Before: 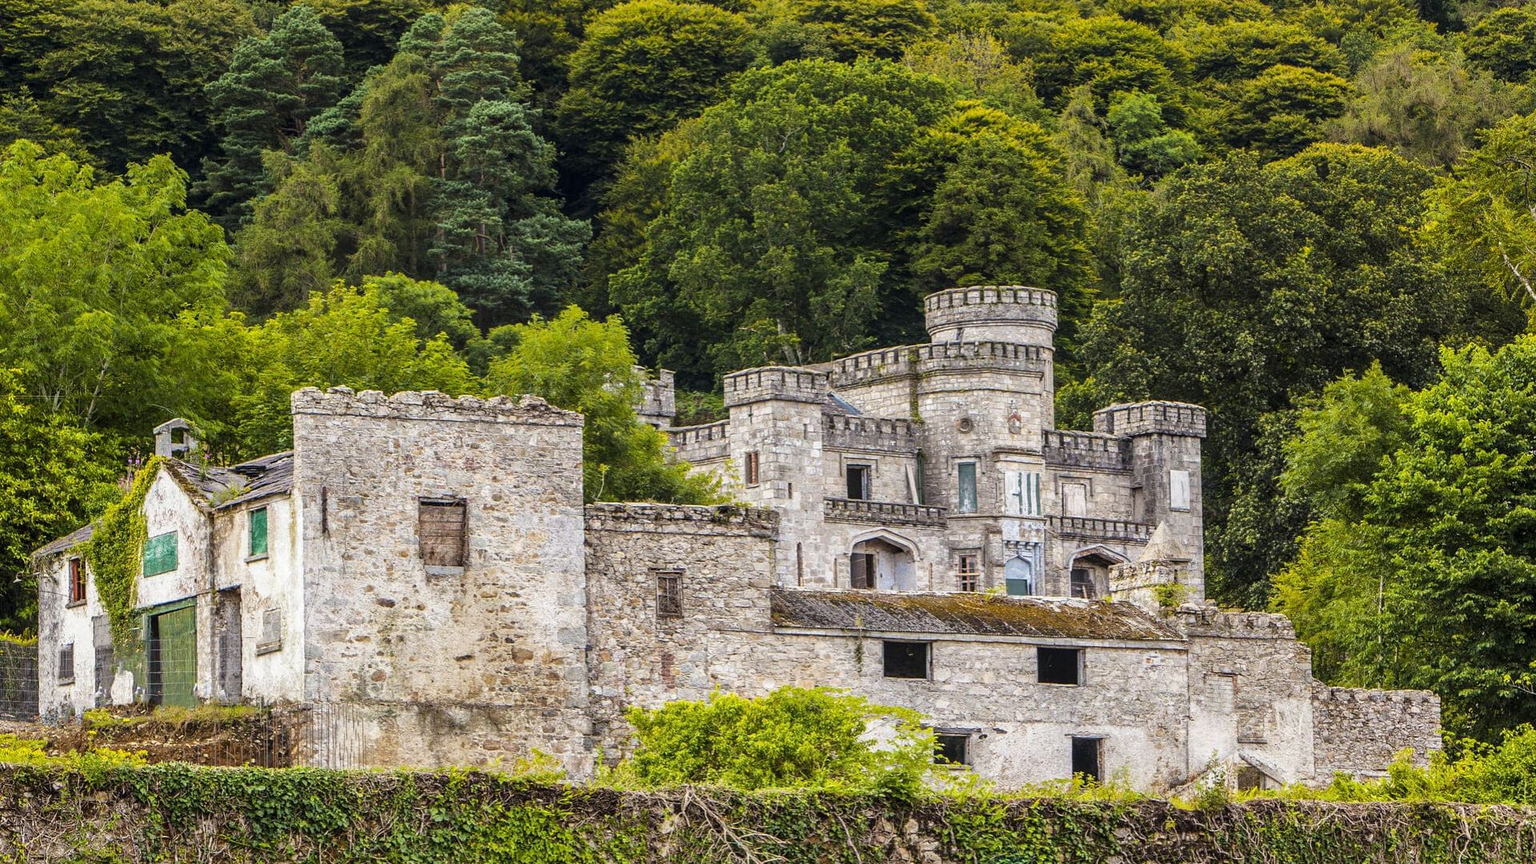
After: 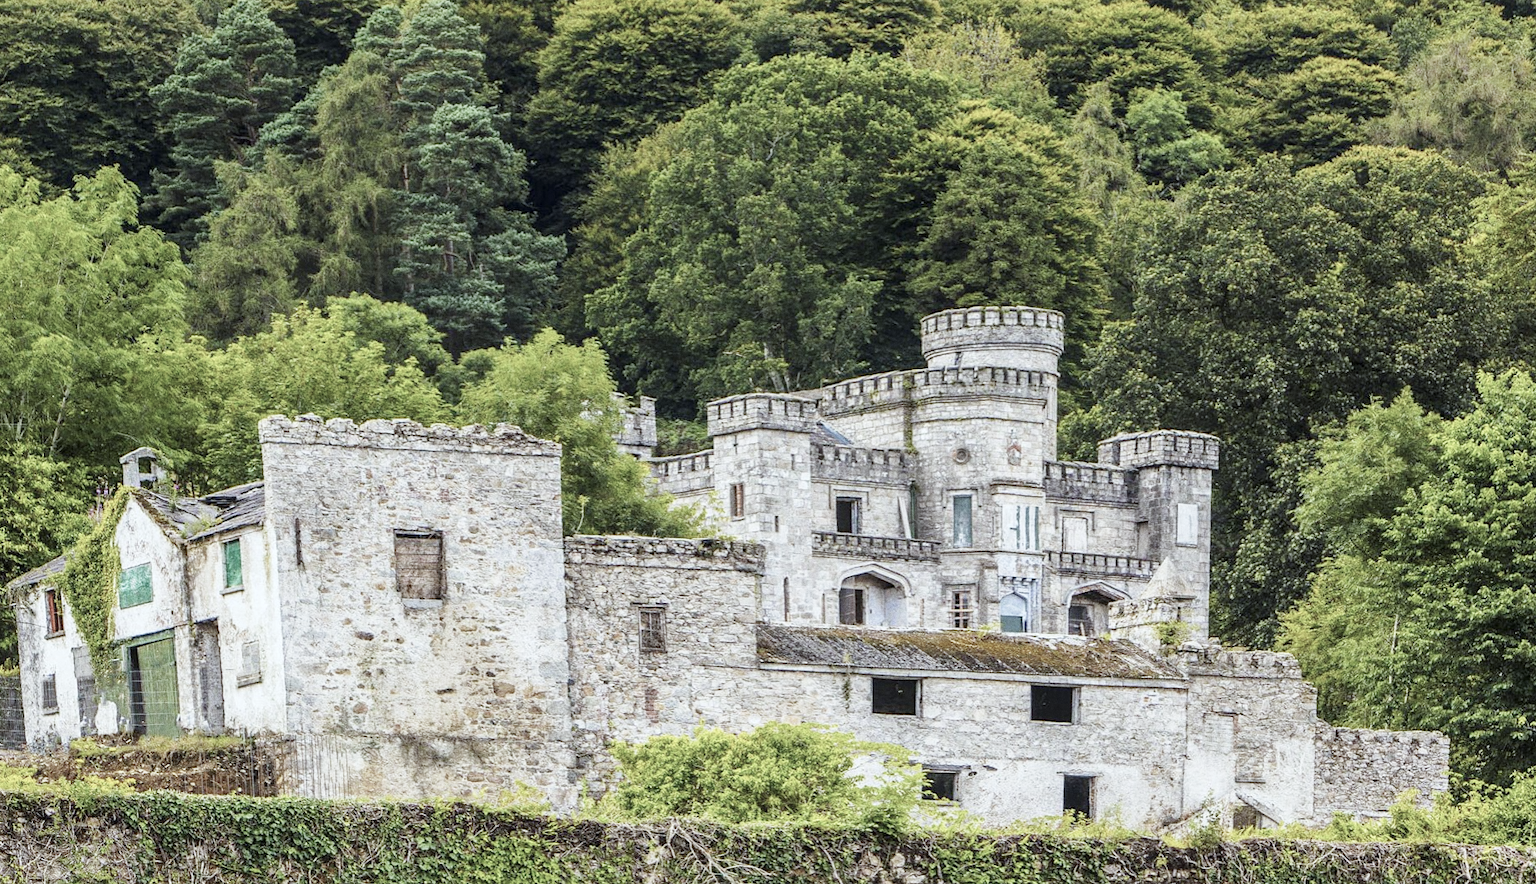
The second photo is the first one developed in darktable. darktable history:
grain: coarseness 0.09 ISO
rotate and perspective: rotation 0.074°, lens shift (vertical) 0.096, lens shift (horizontal) -0.041, crop left 0.043, crop right 0.952, crop top 0.024, crop bottom 0.979
white balance: red 0.925, blue 1.046
color balance: input saturation 100.43%, contrast fulcrum 14.22%, output saturation 70.41%
base curve: curves: ch0 [(0, 0) (0.204, 0.334) (0.55, 0.733) (1, 1)], preserve colors none
